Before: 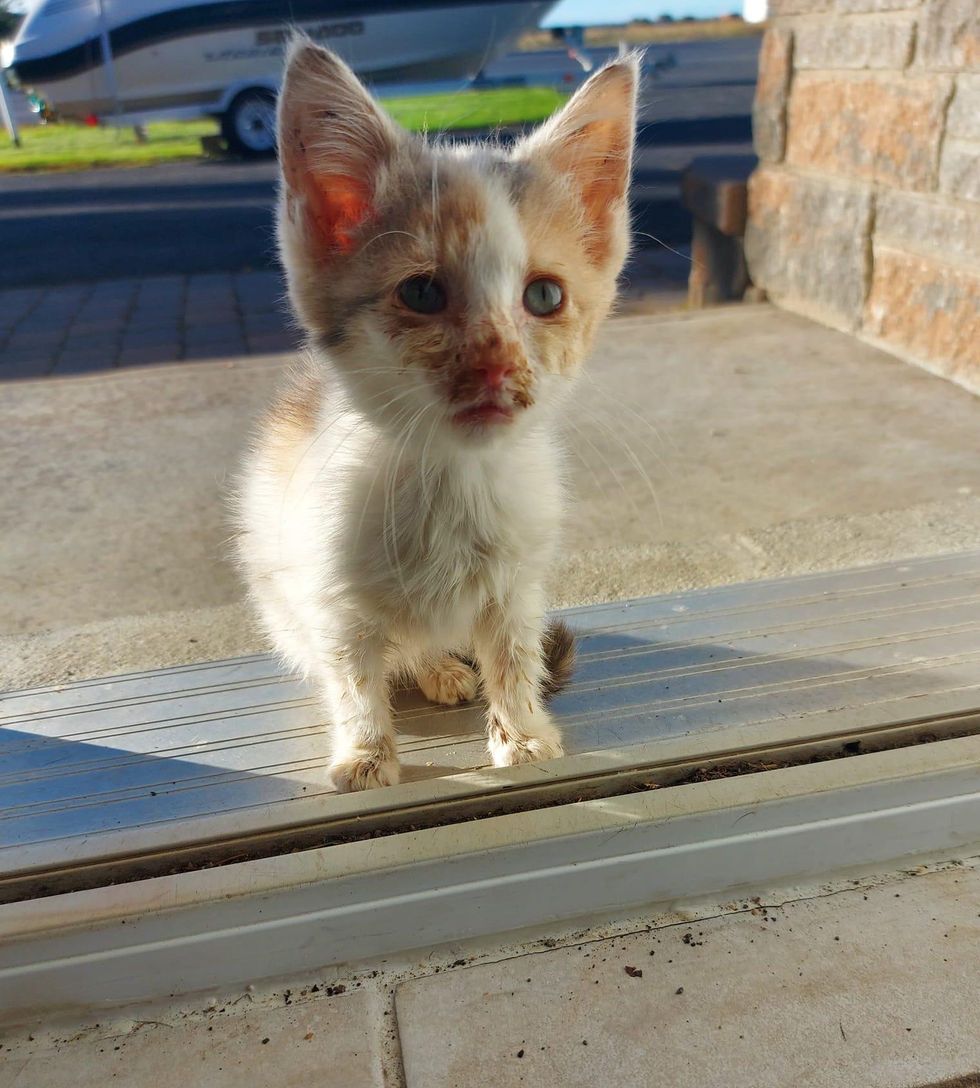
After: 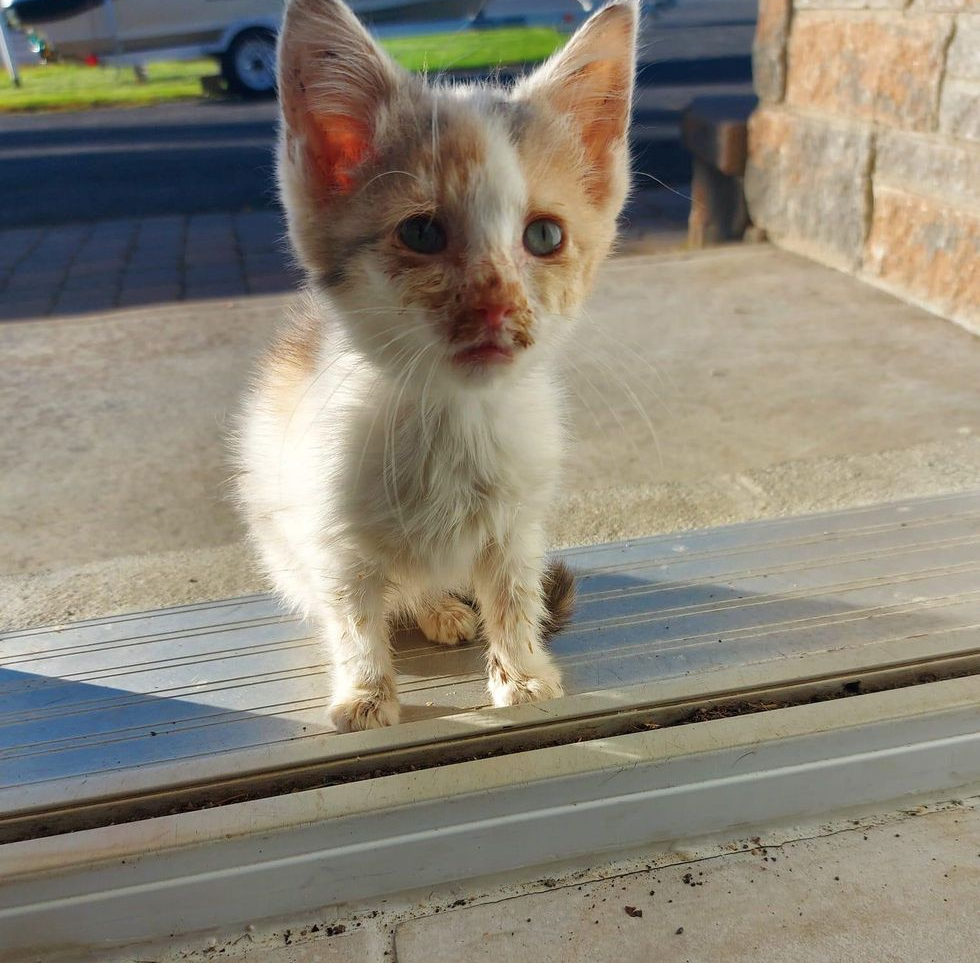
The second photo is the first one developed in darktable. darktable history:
crop and rotate: top 5.574%, bottom 5.888%
